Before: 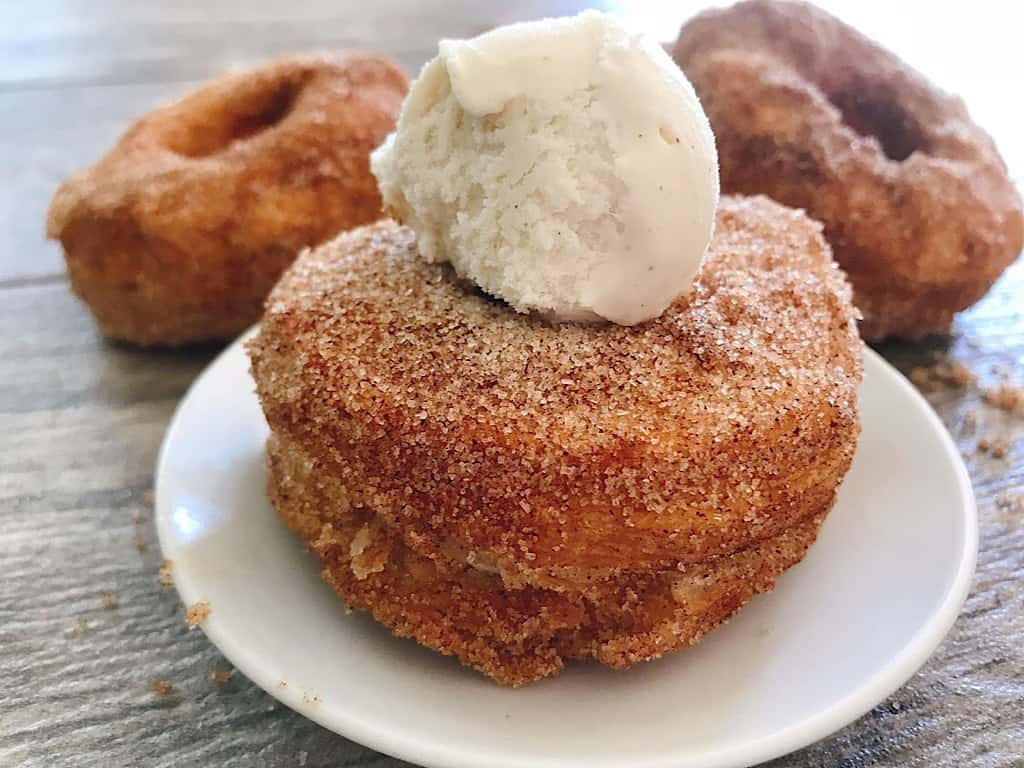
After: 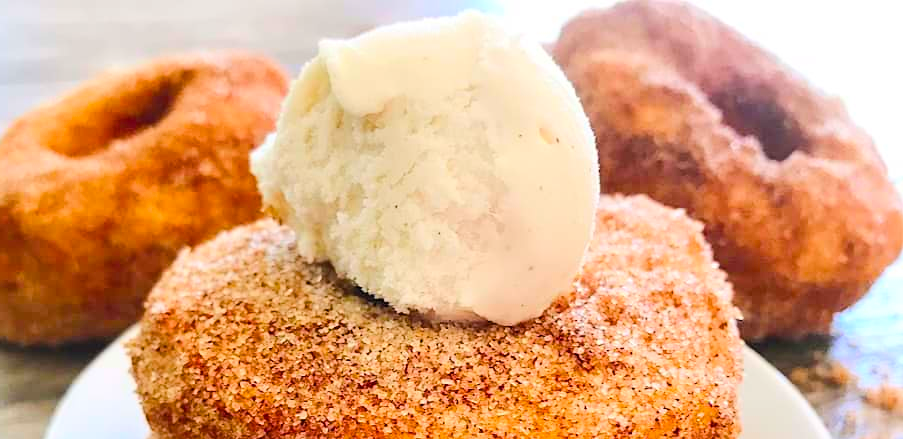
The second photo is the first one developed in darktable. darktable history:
crop and rotate: left 11.812%, bottom 42.776%
contrast brightness saturation: contrast 0.2, brightness 0.15, saturation 0.14
color balance rgb: perceptual saturation grading › global saturation 25%, perceptual brilliance grading › mid-tones 10%, perceptual brilliance grading › shadows 15%, global vibrance 20%
